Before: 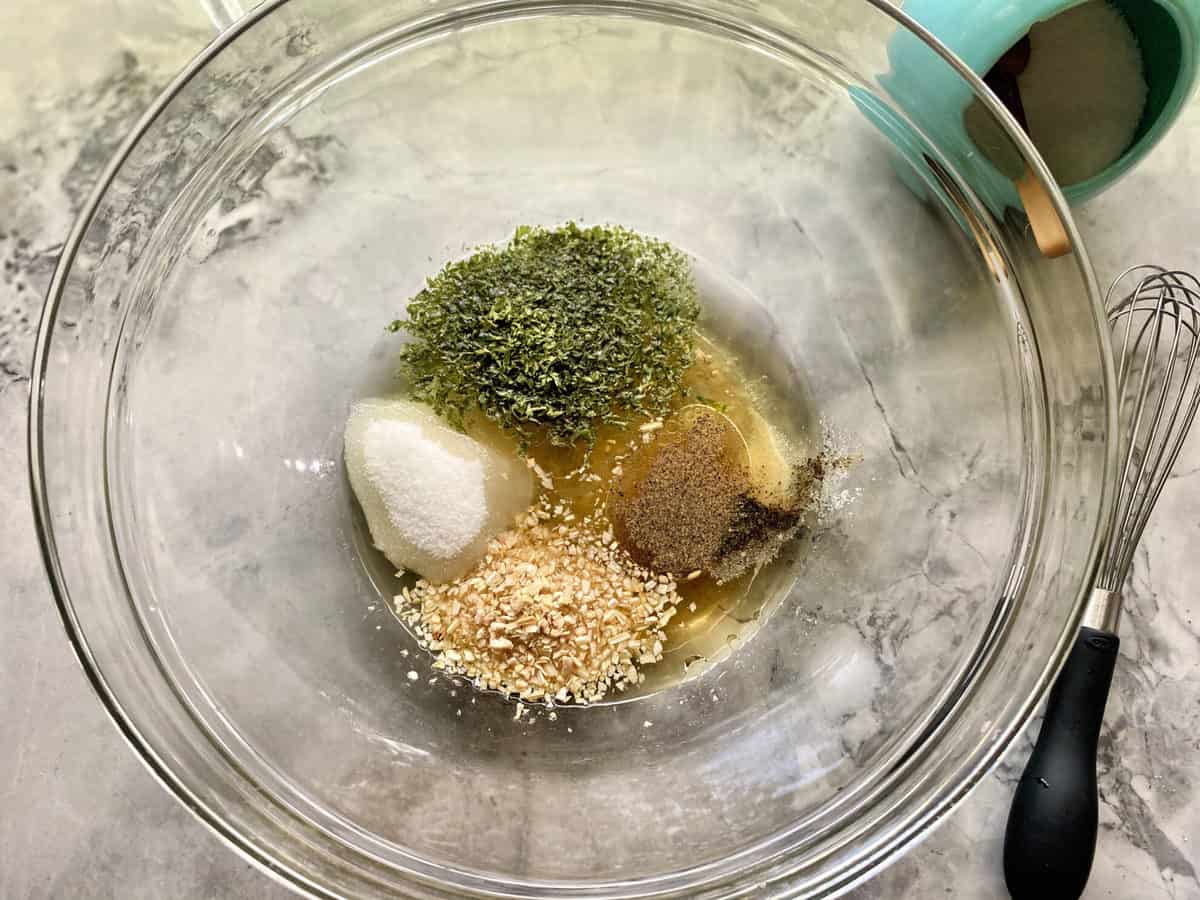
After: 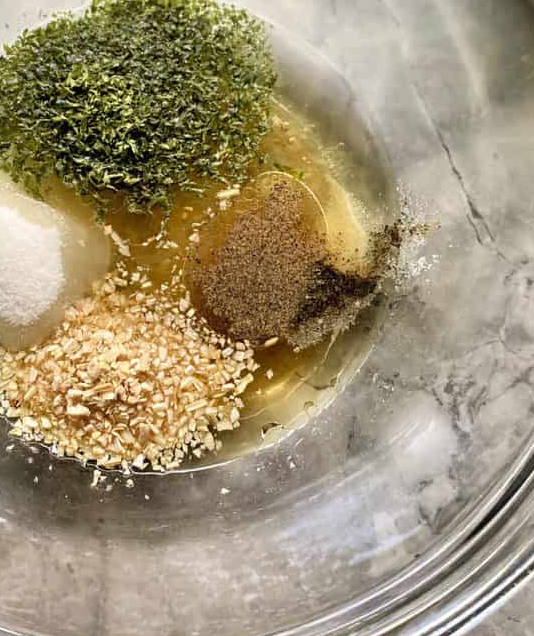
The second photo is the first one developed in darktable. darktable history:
crop: left 35.289%, top 25.891%, right 20.179%, bottom 3.376%
